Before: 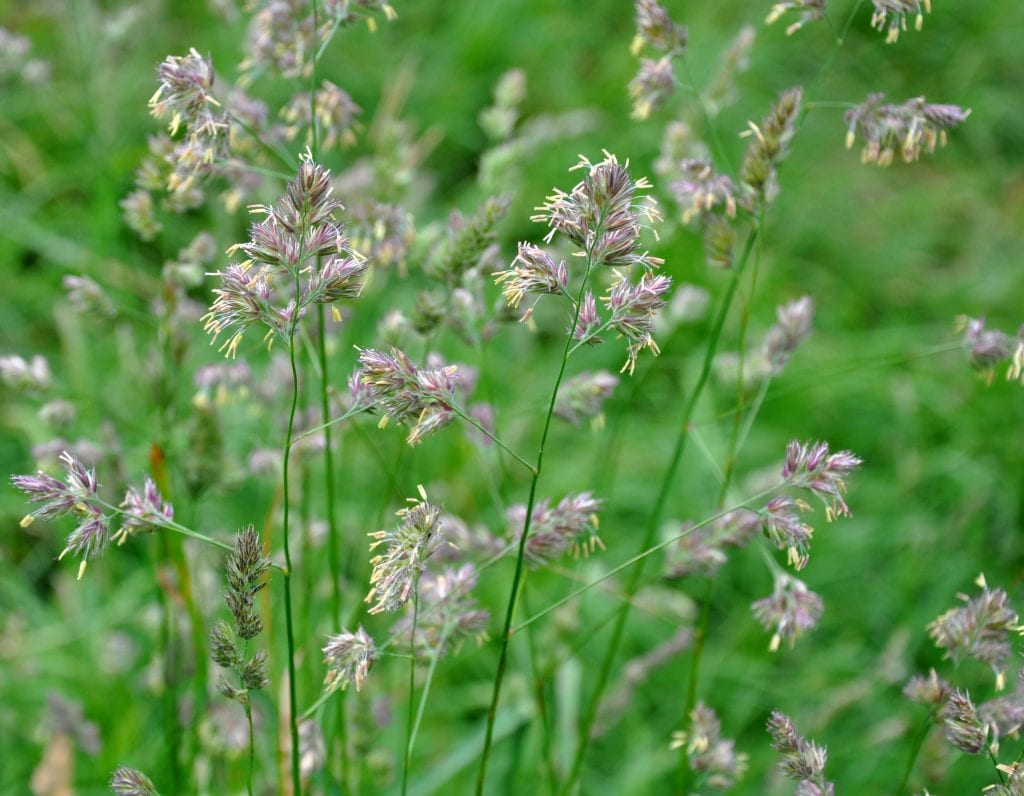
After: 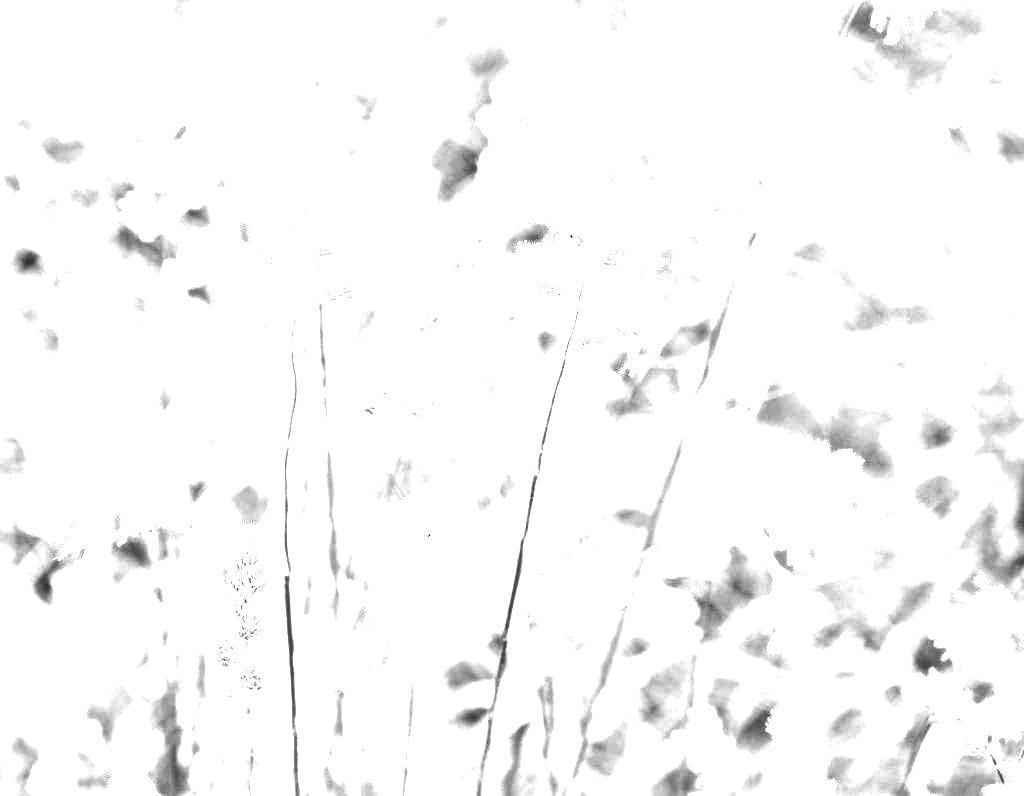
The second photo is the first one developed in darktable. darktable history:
color zones: curves: ch1 [(0, -0.394) (0.143, -0.394) (0.286, -0.394) (0.429, -0.392) (0.571, -0.391) (0.714, -0.391) (0.857, -0.391) (1, -0.394)]
white balance: red 8, blue 8
exposure: black level correction -0.008, exposure 0.067 EV, compensate highlight preservation false
